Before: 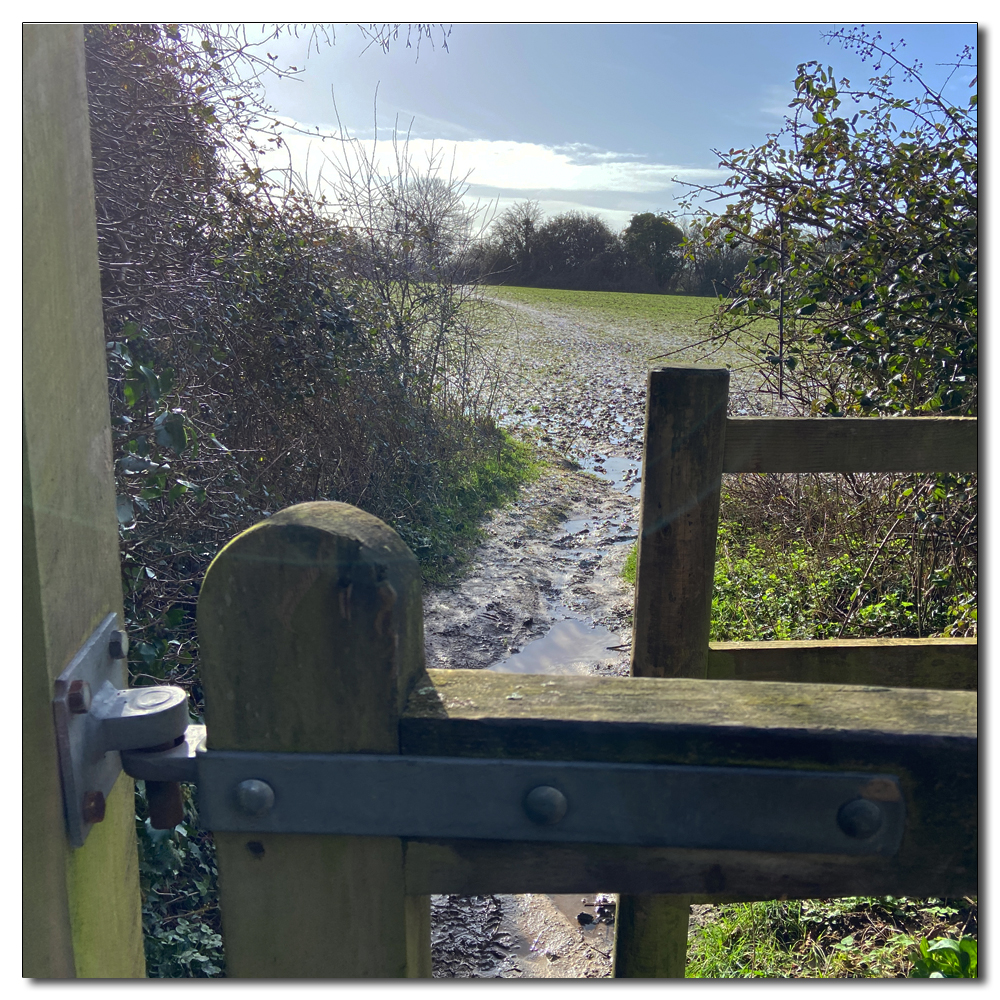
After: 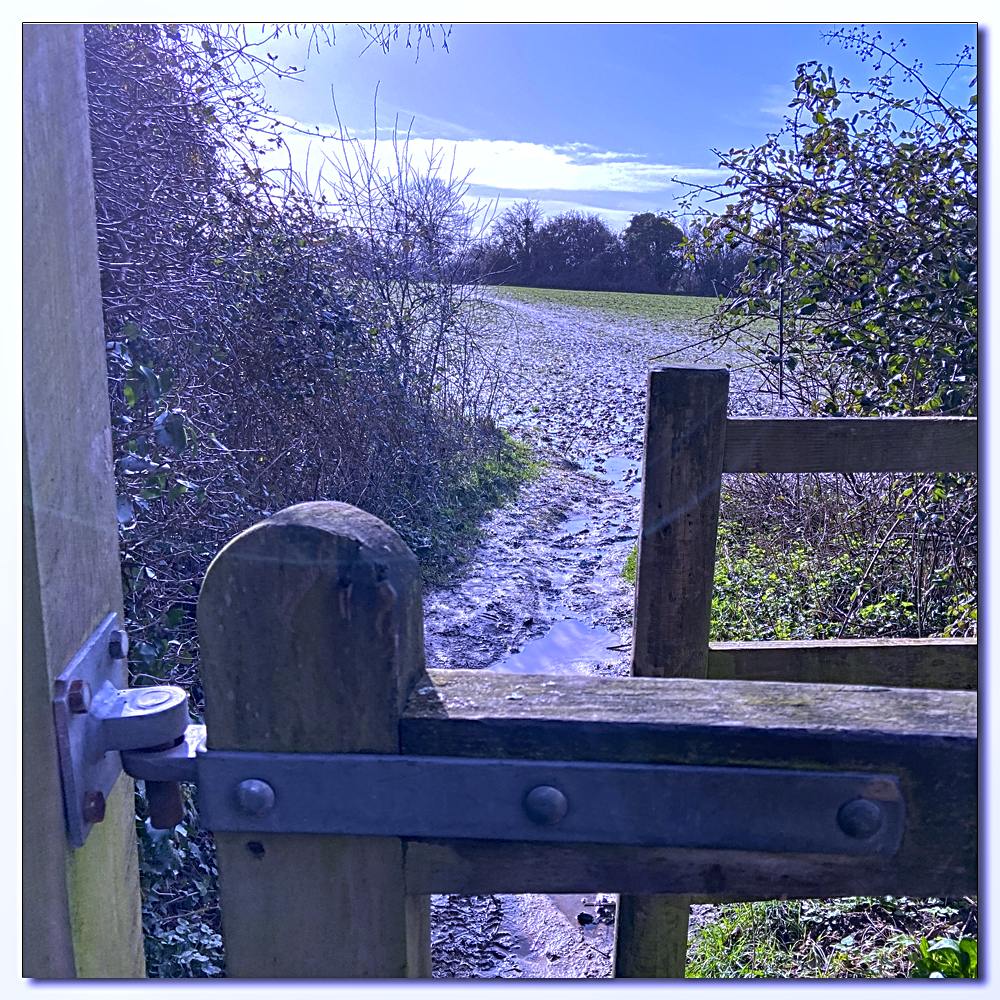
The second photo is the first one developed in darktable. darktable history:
sharpen: radius 2.767
white balance: red 0.98, blue 1.61
haze removal: compatibility mode true, adaptive false
local contrast: on, module defaults
